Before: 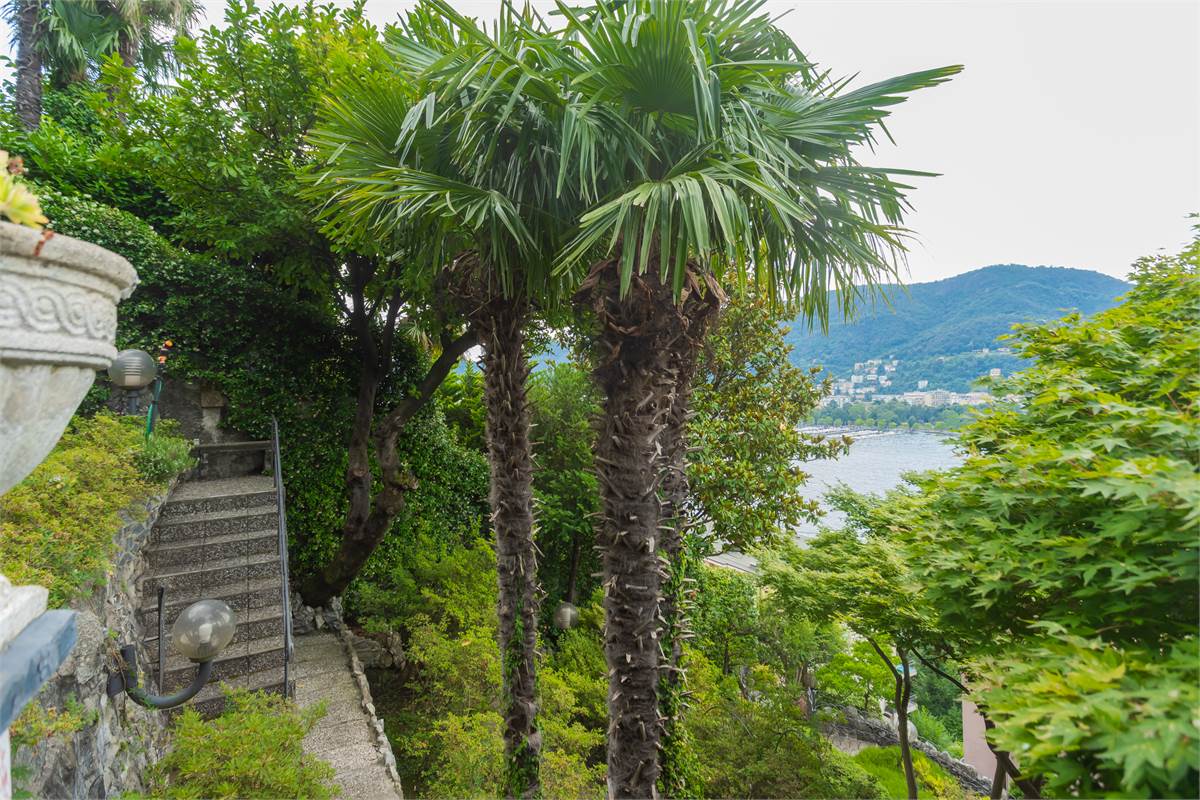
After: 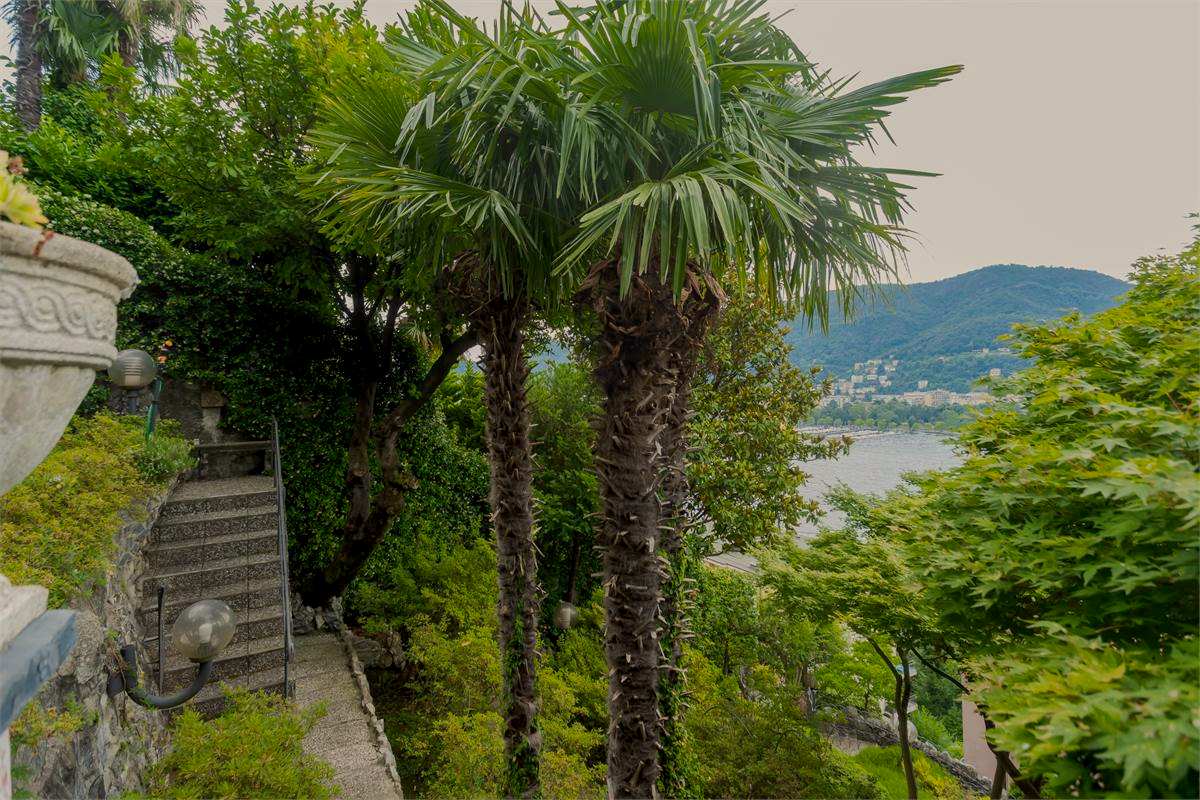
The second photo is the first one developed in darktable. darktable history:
color calibration: x 0.329, y 0.345, temperature 5633 K
exposure: black level correction 0.009, exposure -0.637 EV, compensate highlight preservation false
contrast equalizer: y [[0.5 ×6], [0.5 ×6], [0.5, 0.5, 0.501, 0.545, 0.707, 0.863], [0 ×6], [0 ×6]]
